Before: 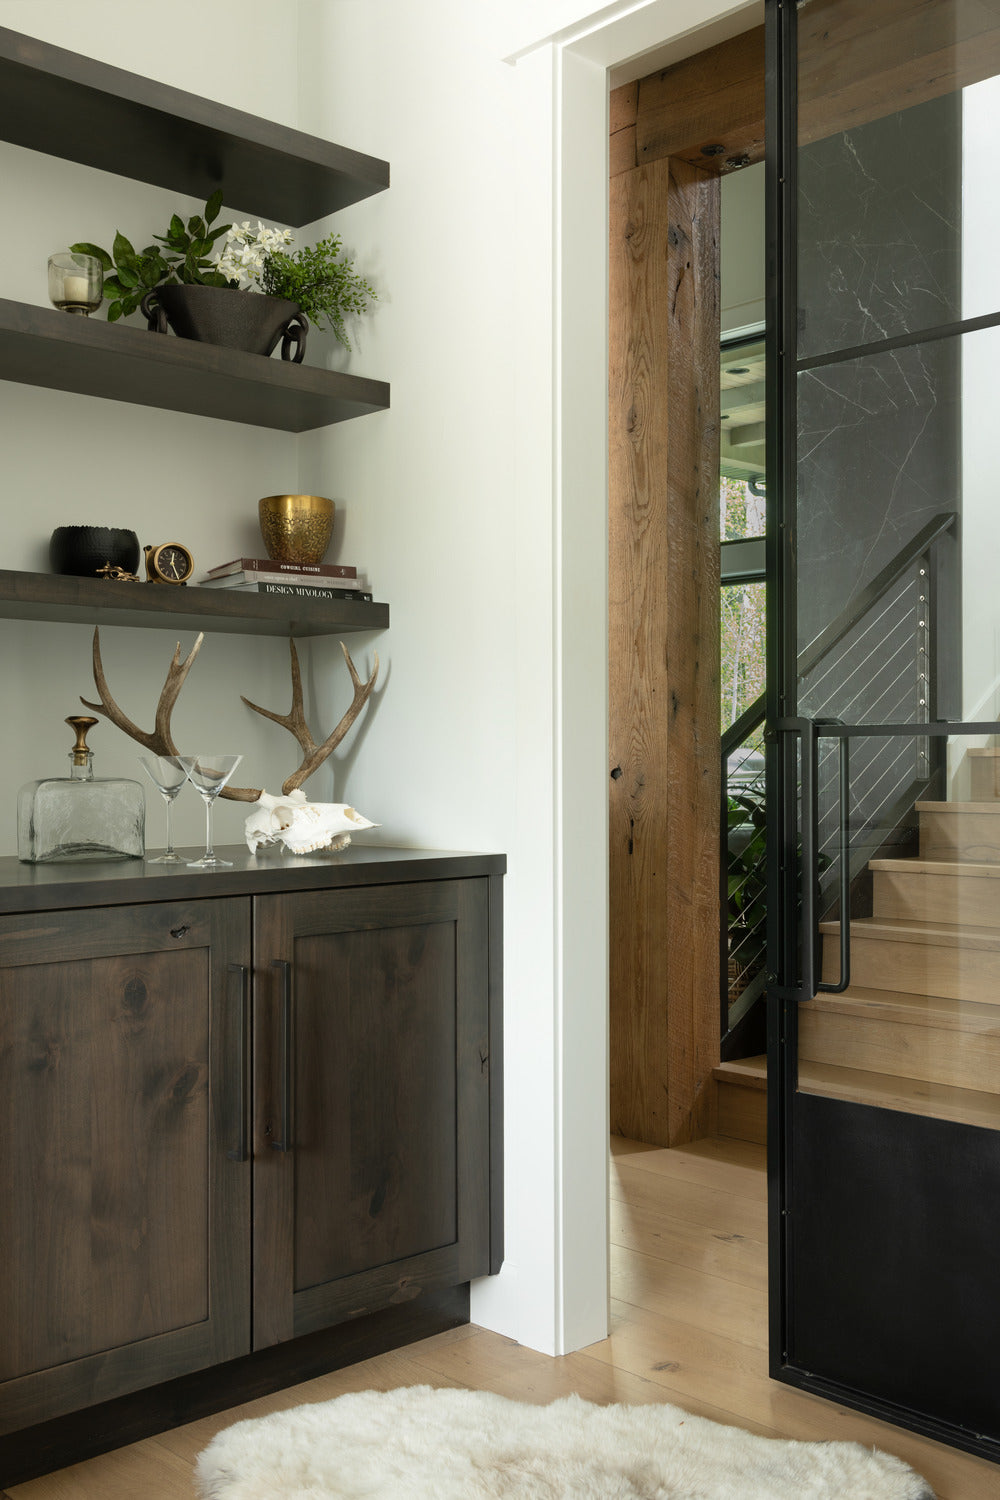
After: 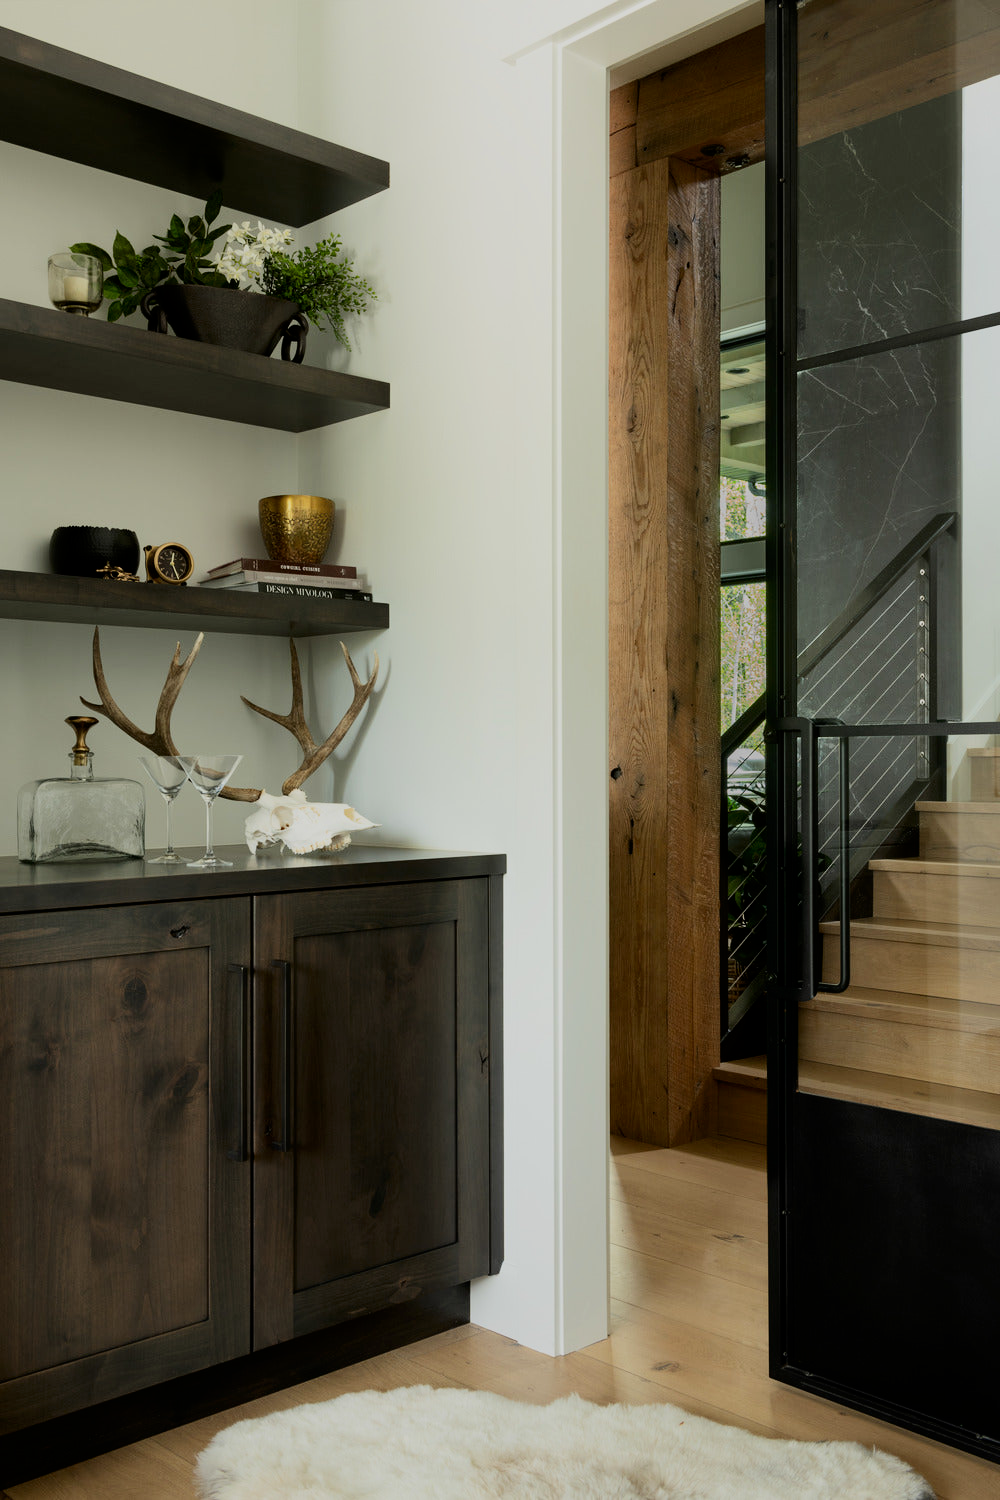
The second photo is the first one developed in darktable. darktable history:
contrast brightness saturation: contrast 0.13, brightness -0.05, saturation 0.16
filmic rgb: black relative exposure -7.48 EV, white relative exposure 4.83 EV, hardness 3.4, color science v6 (2022)
